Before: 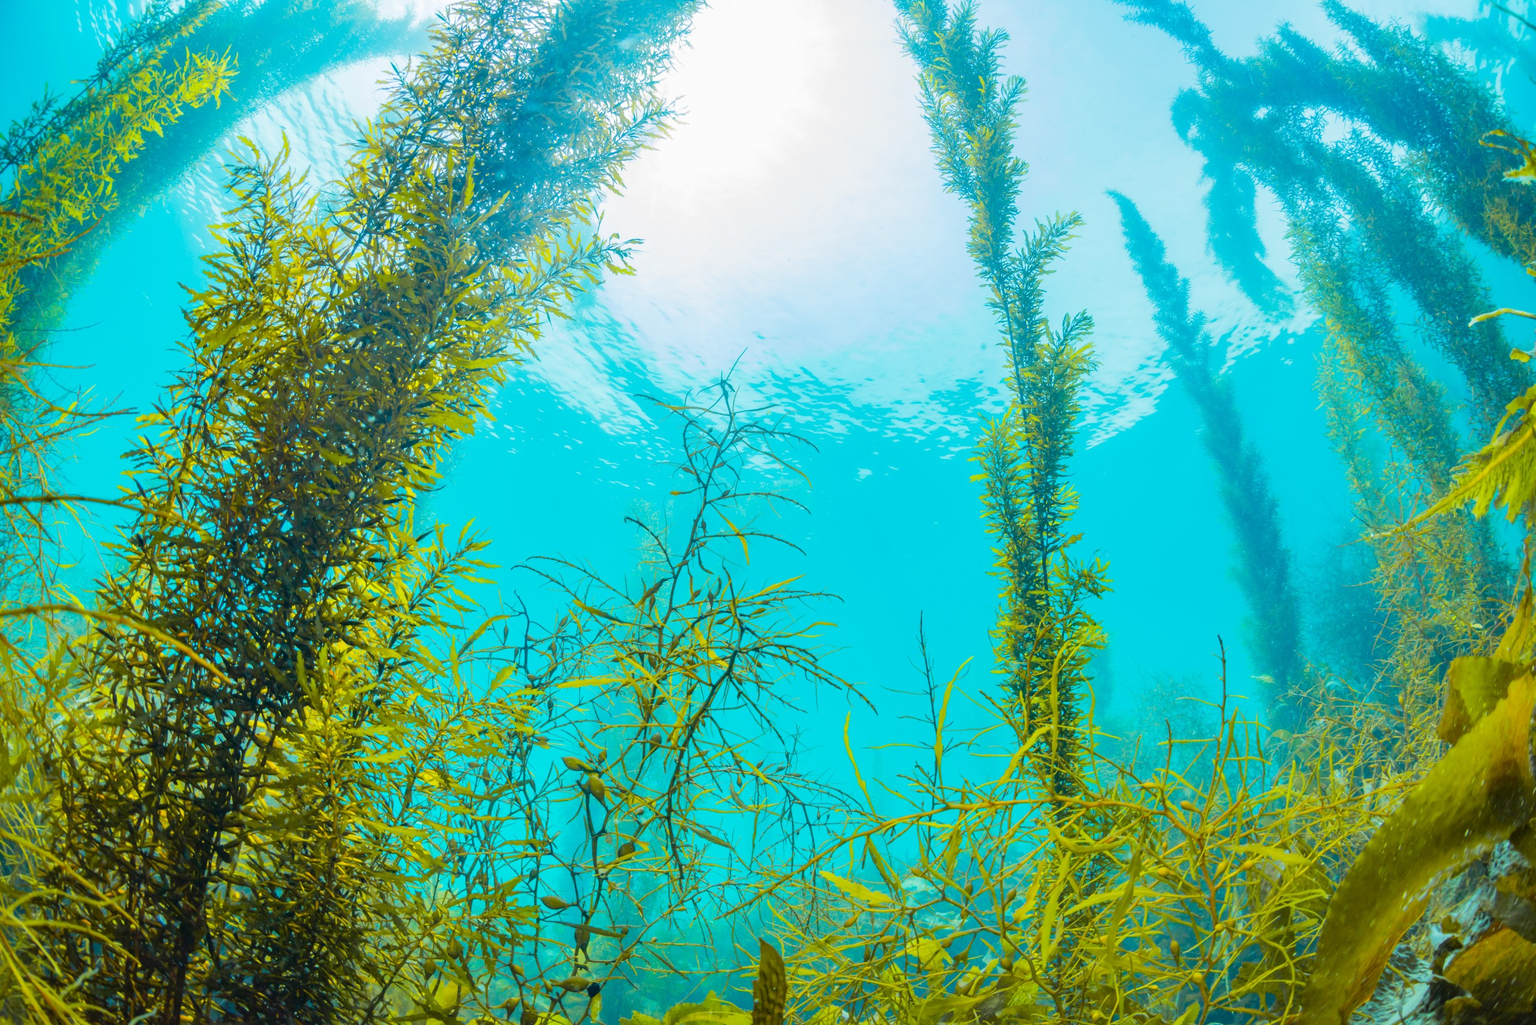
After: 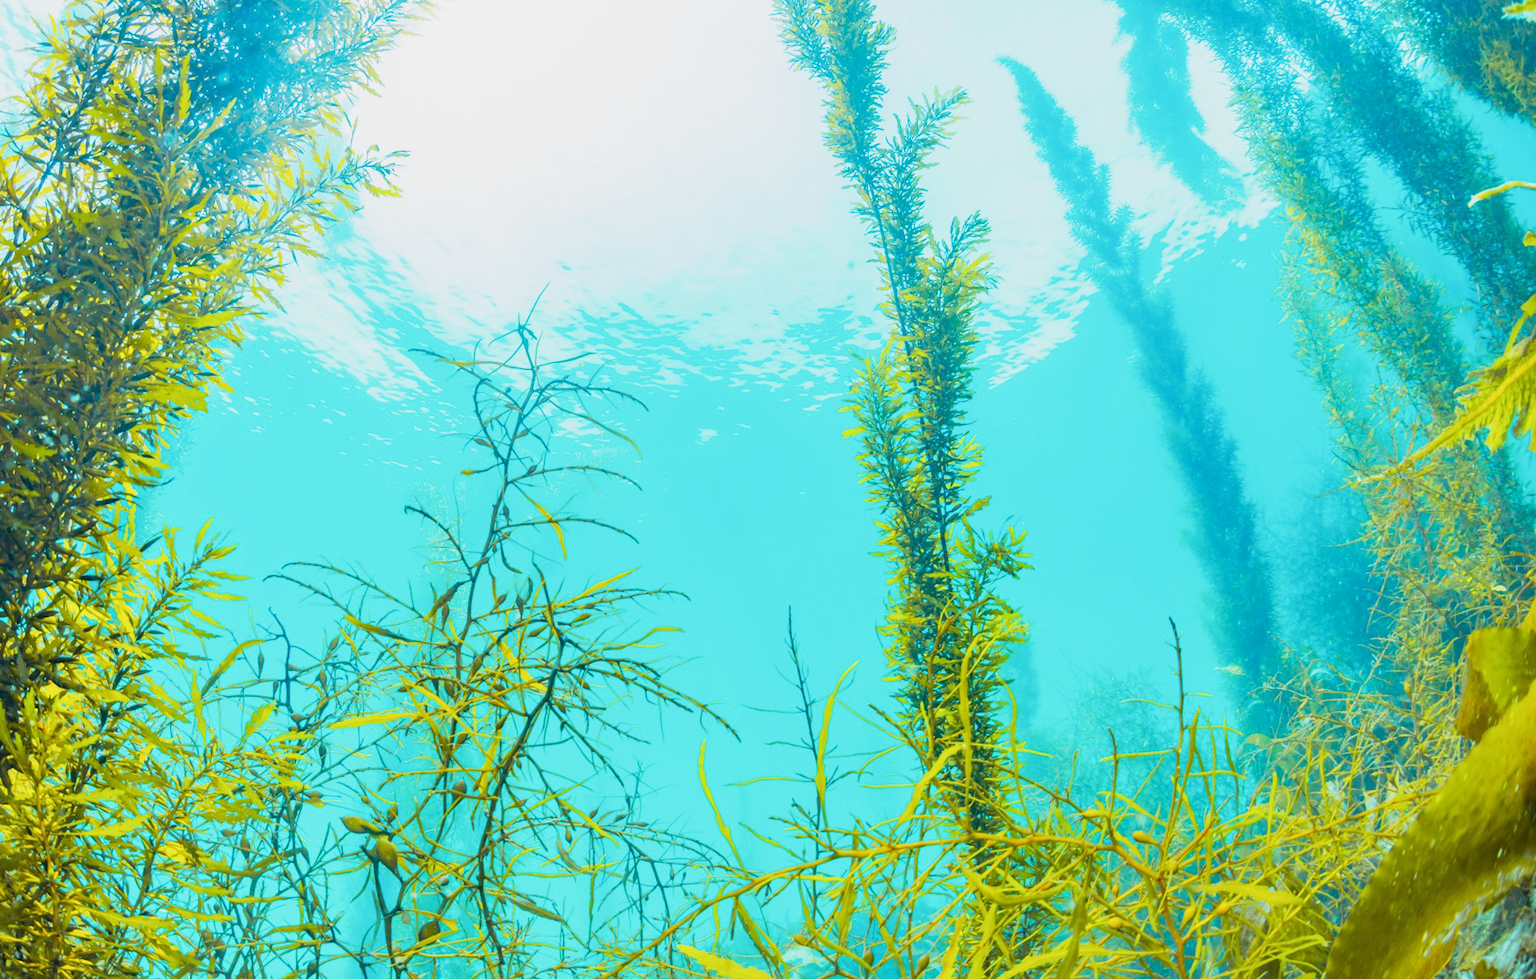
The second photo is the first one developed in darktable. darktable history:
crop: left 19.159%, top 9.58%, bottom 9.58%
rotate and perspective: rotation -3°, crop left 0.031, crop right 0.968, crop top 0.07, crop bottom 0.93
base curve: curves: ch0 [(0, 0) (0.088, 0.125) (0.176, 0.251) (0.354, 0.501) (0.613, 0.749) (1, 0.877)], preserve colors none
